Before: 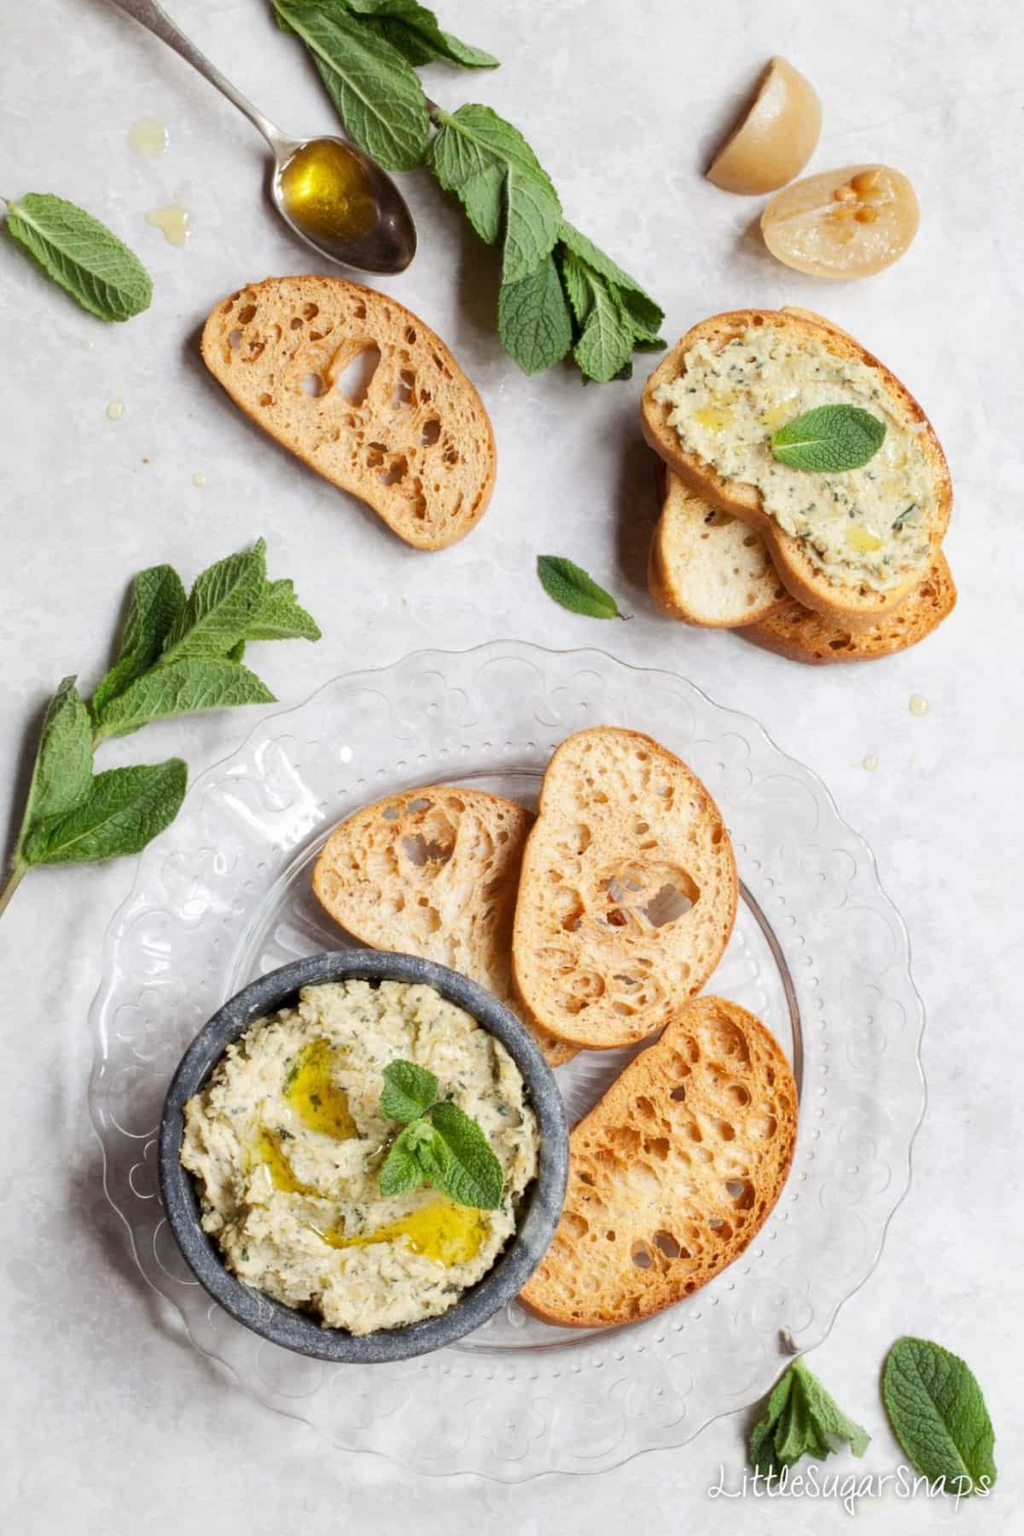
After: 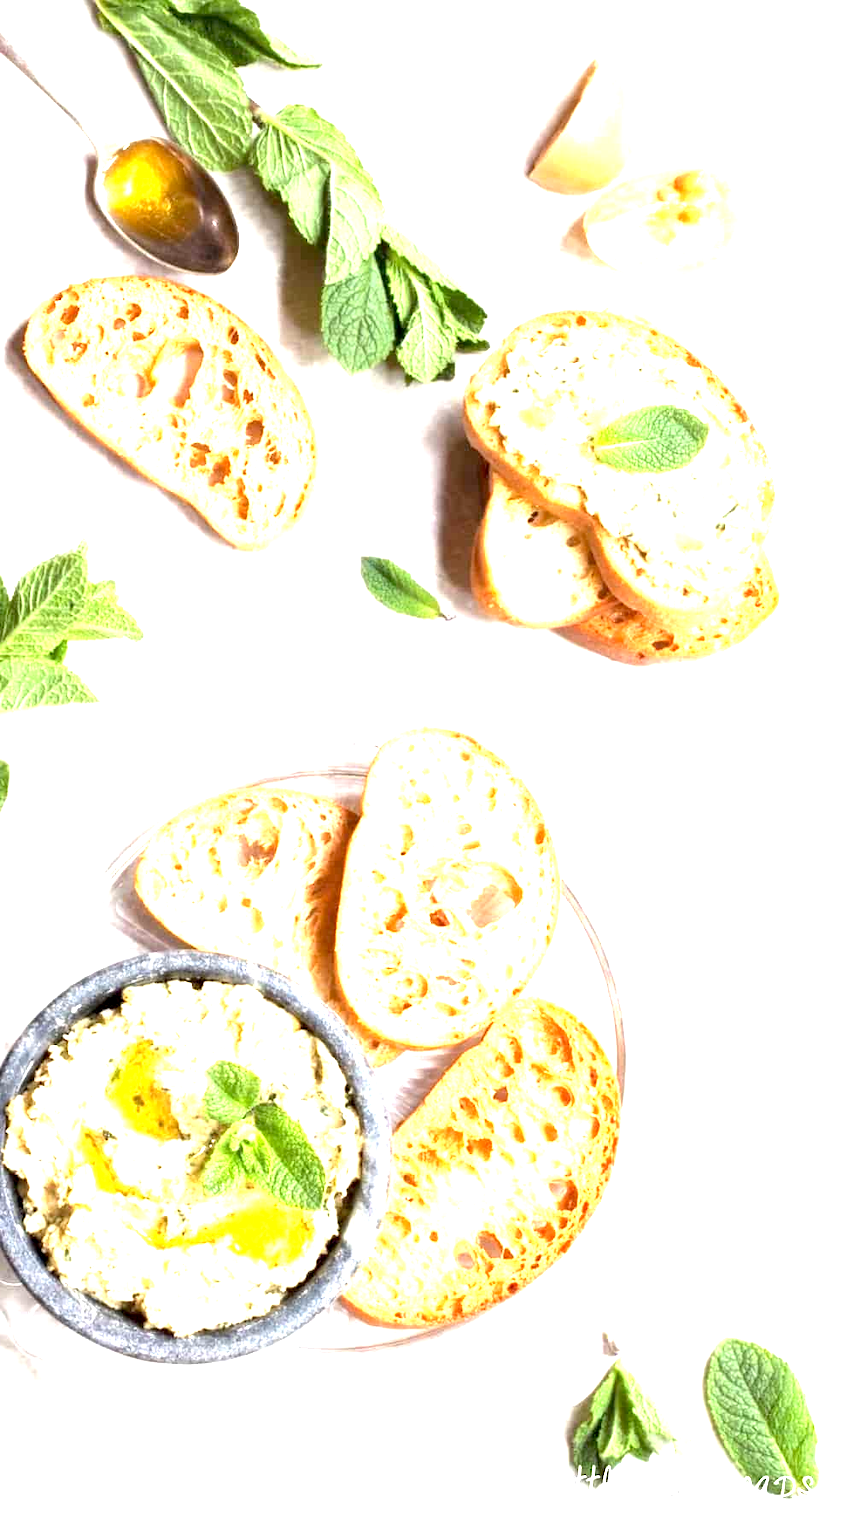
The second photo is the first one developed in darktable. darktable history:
exposure: black level correction 0.001, exposure 1.993 EV, compensate highlight preservation false
crop: left 17.34%, bottom 0.048%
